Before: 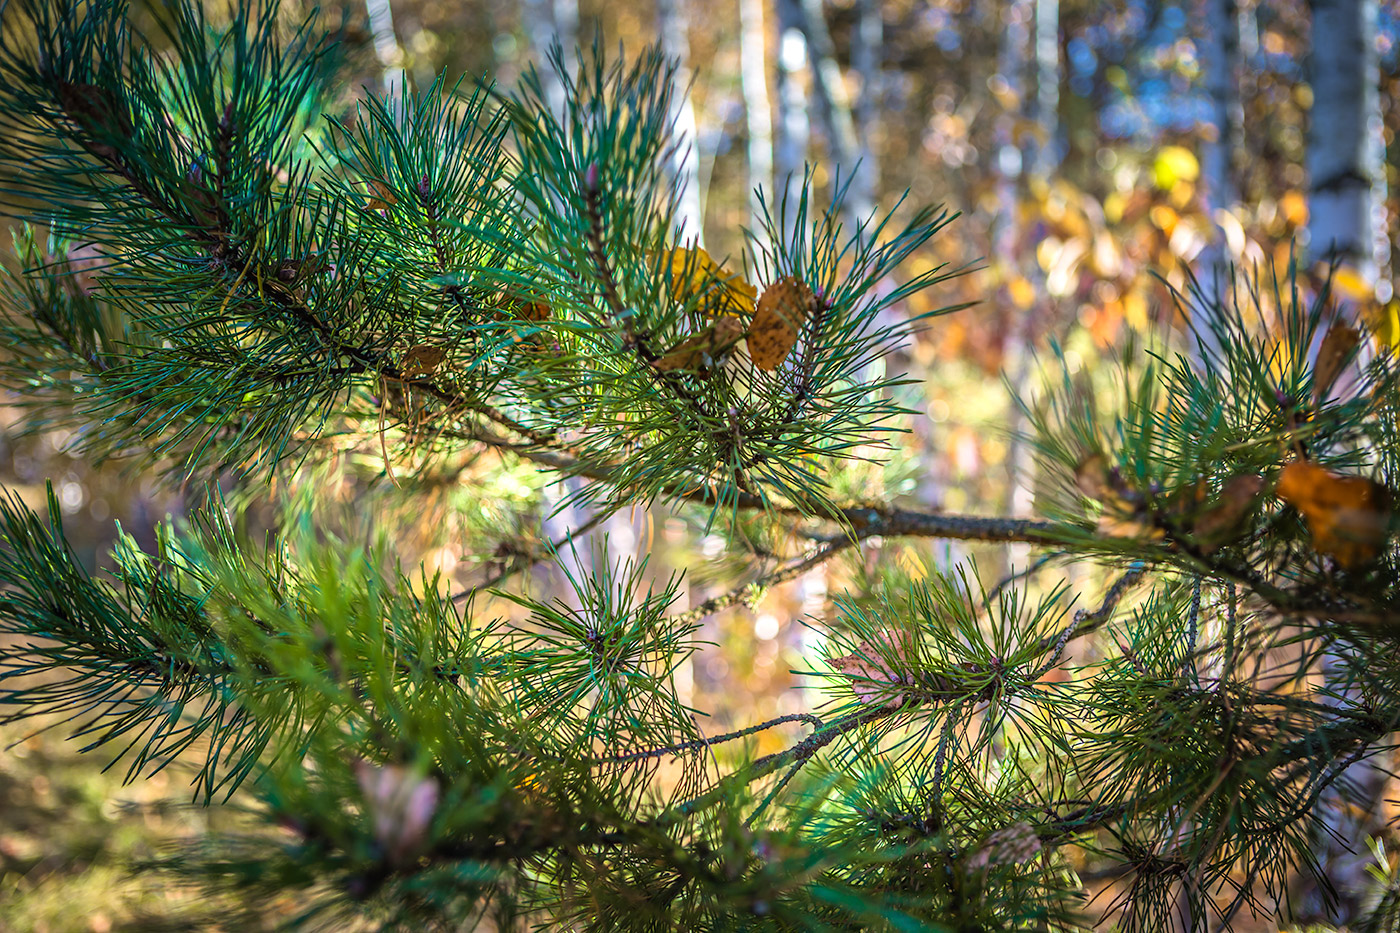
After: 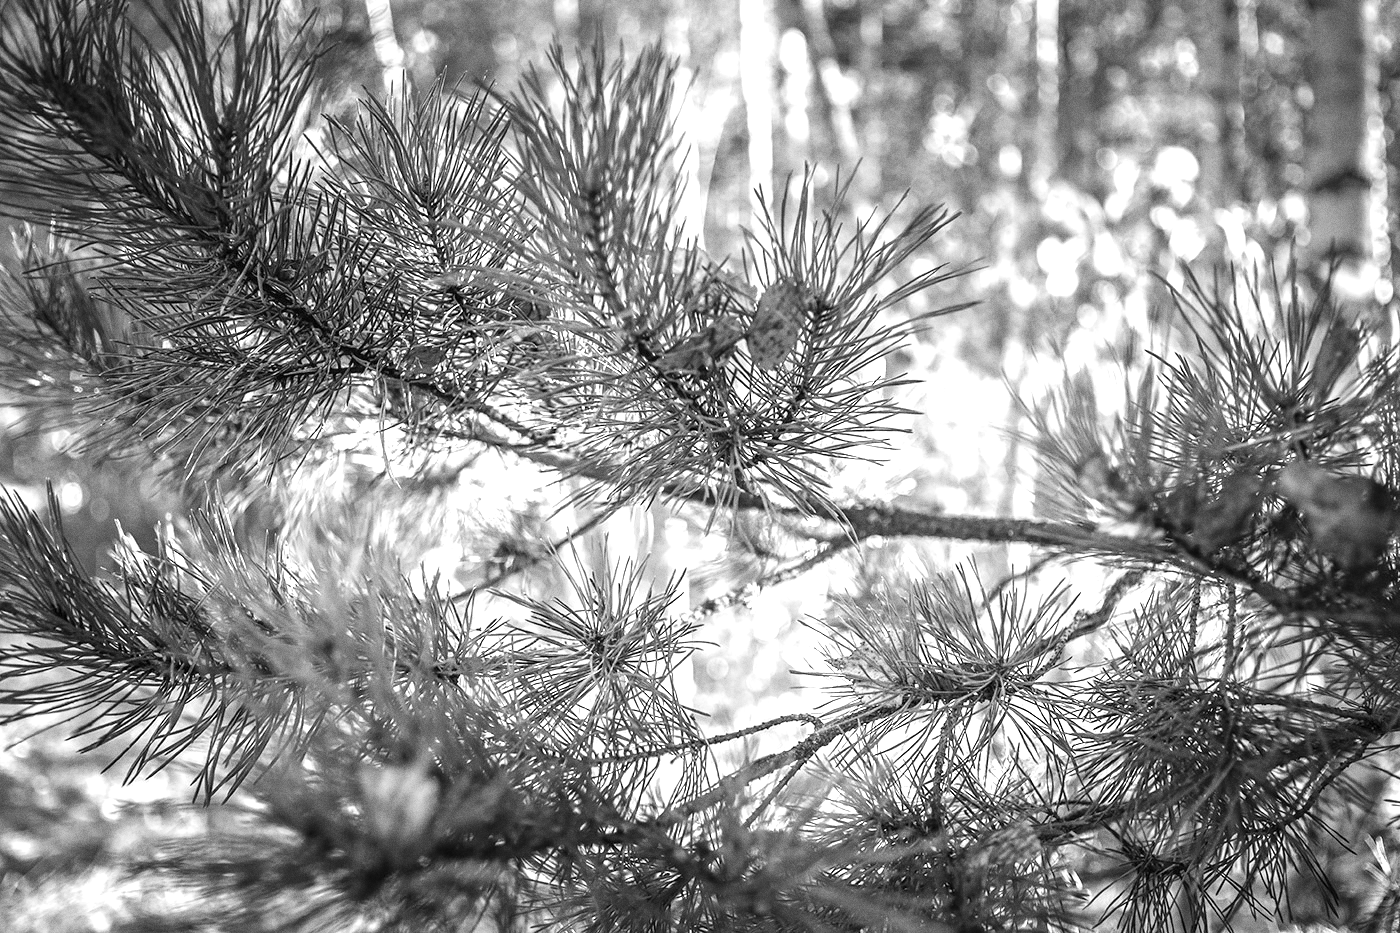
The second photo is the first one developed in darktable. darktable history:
grain: coarseness 0.09 ISO
monochrome: on, module defaults
exposure: exposure 1 EV, compensate highlight preservation false
